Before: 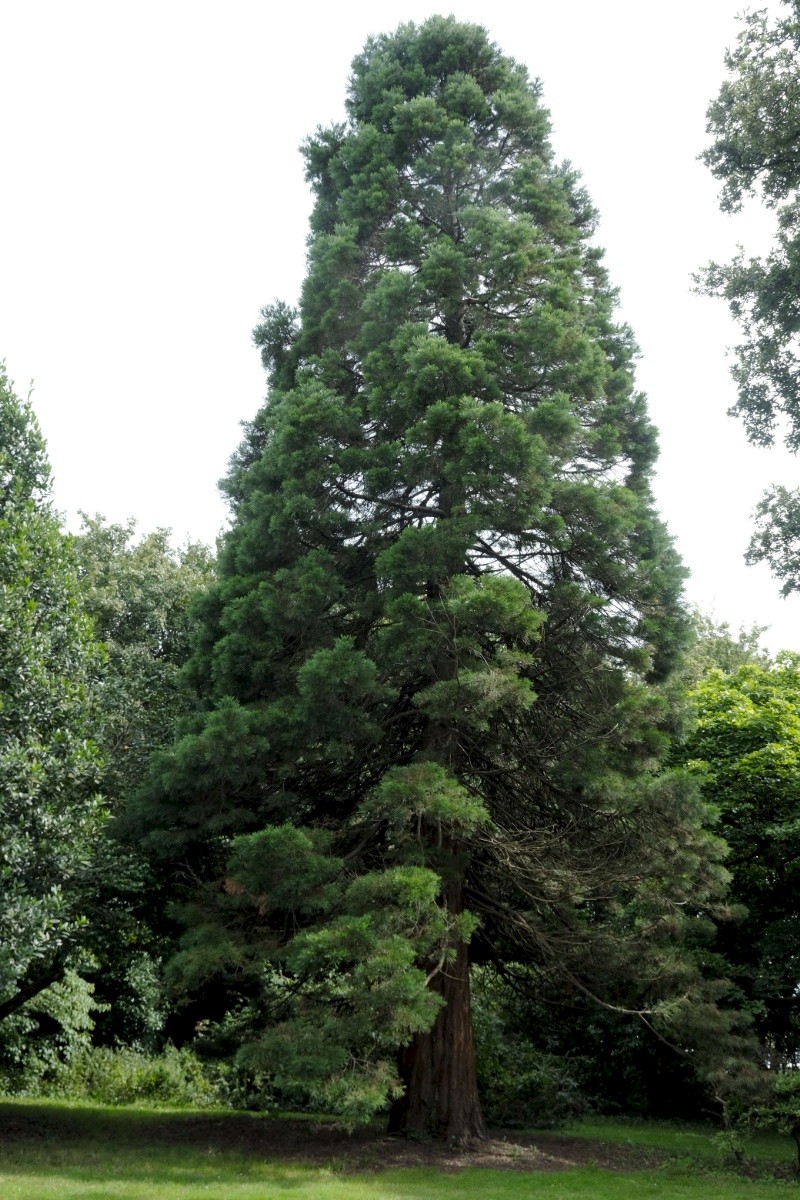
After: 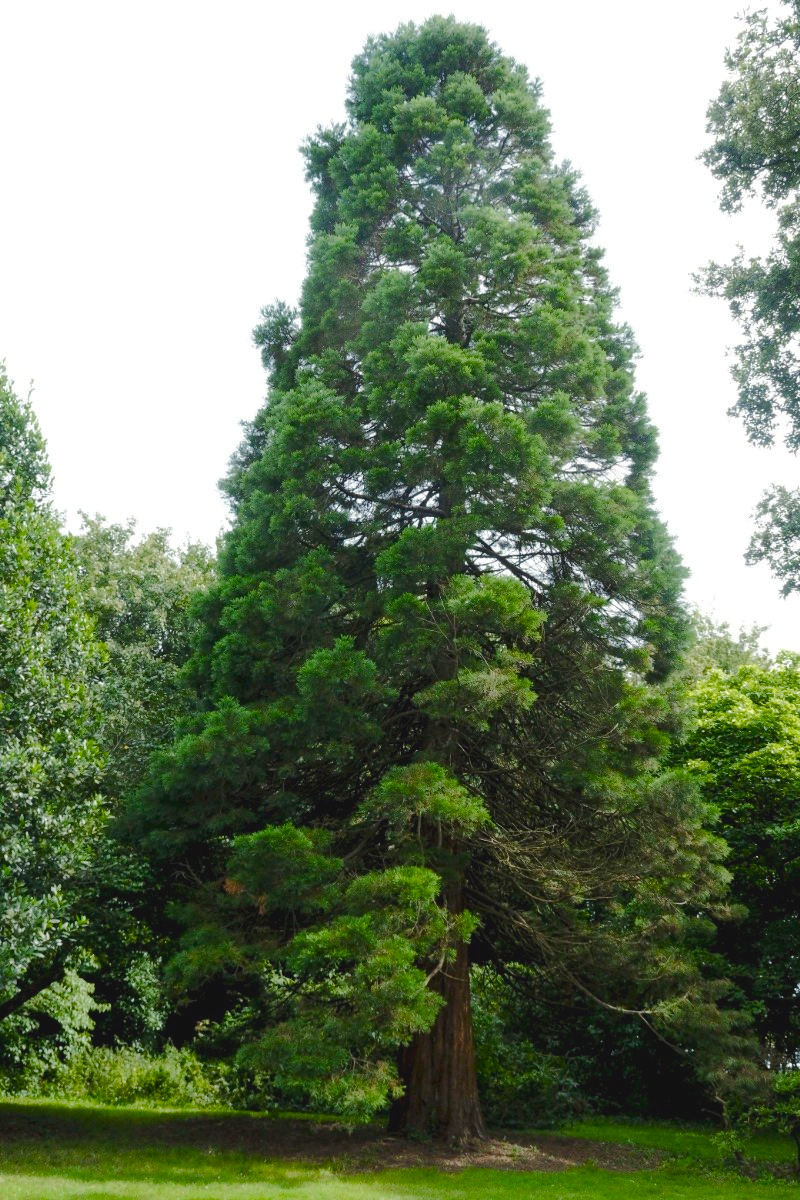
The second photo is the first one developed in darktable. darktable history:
color balance rgb: global offset › luminance 0.491%, global offset › hue 169.04°, linear chroma grading › shadows 15.893%, perceptual saturation grading › global saturation 20%, perceptual saturation grading › highlights -50.216%, perceptual saturation grading › shadows 30.181%, perceptual brilliance grading › mid-tones 10.053%, perceptual brilliance grading › shadows 14.172%, global vibrance 34.194%
